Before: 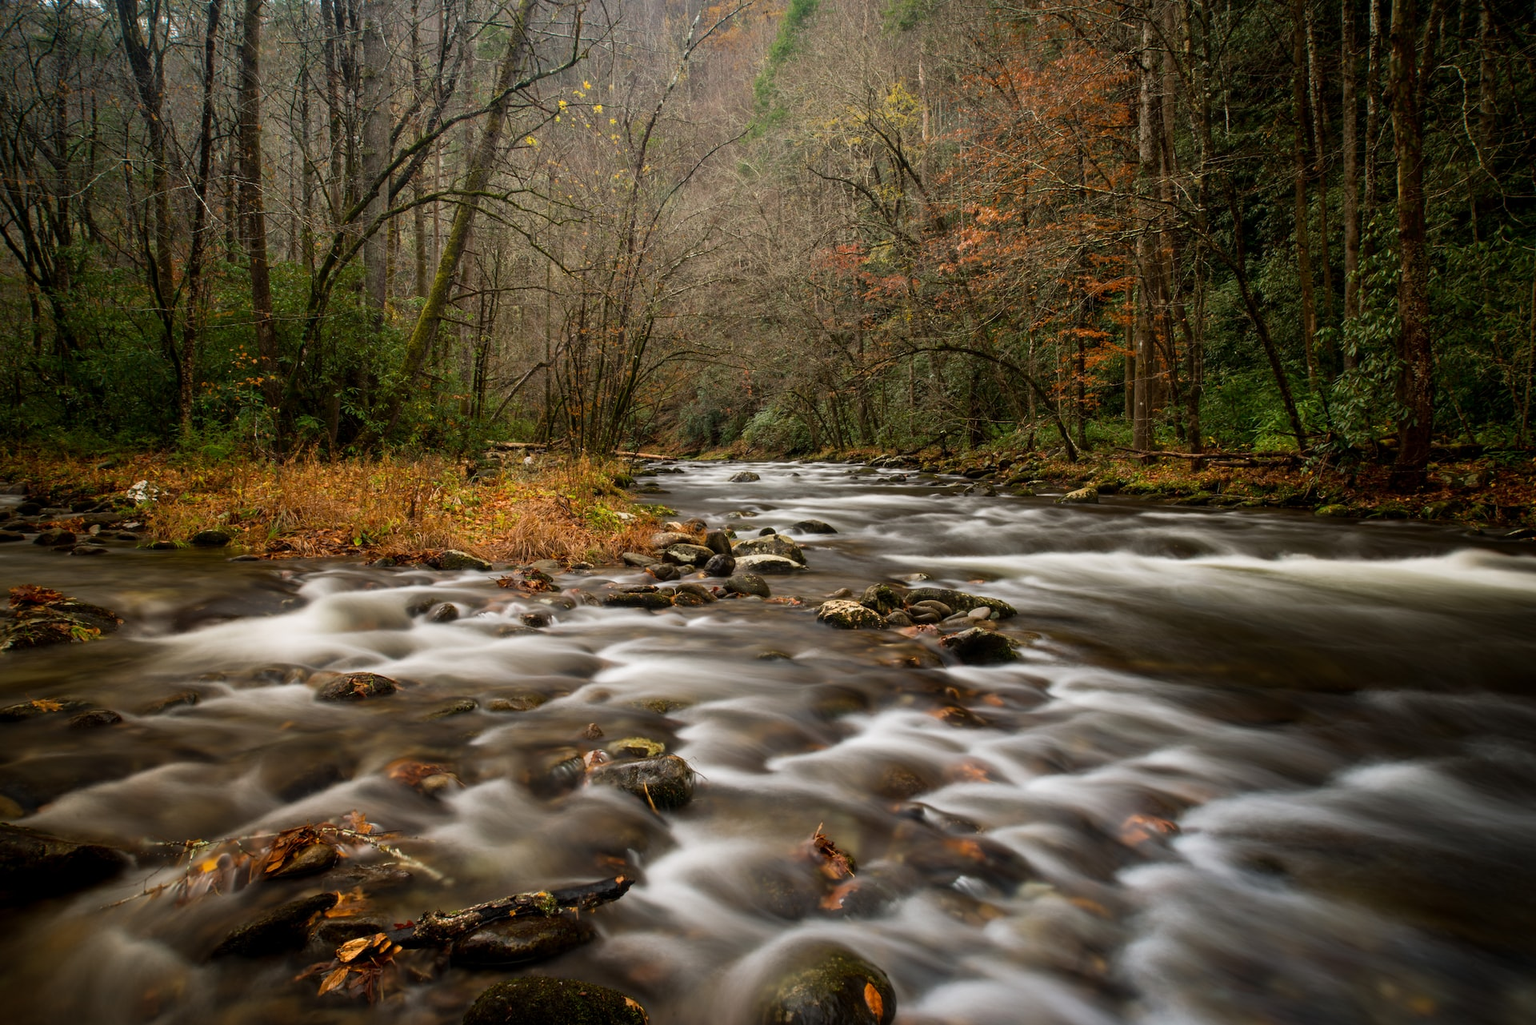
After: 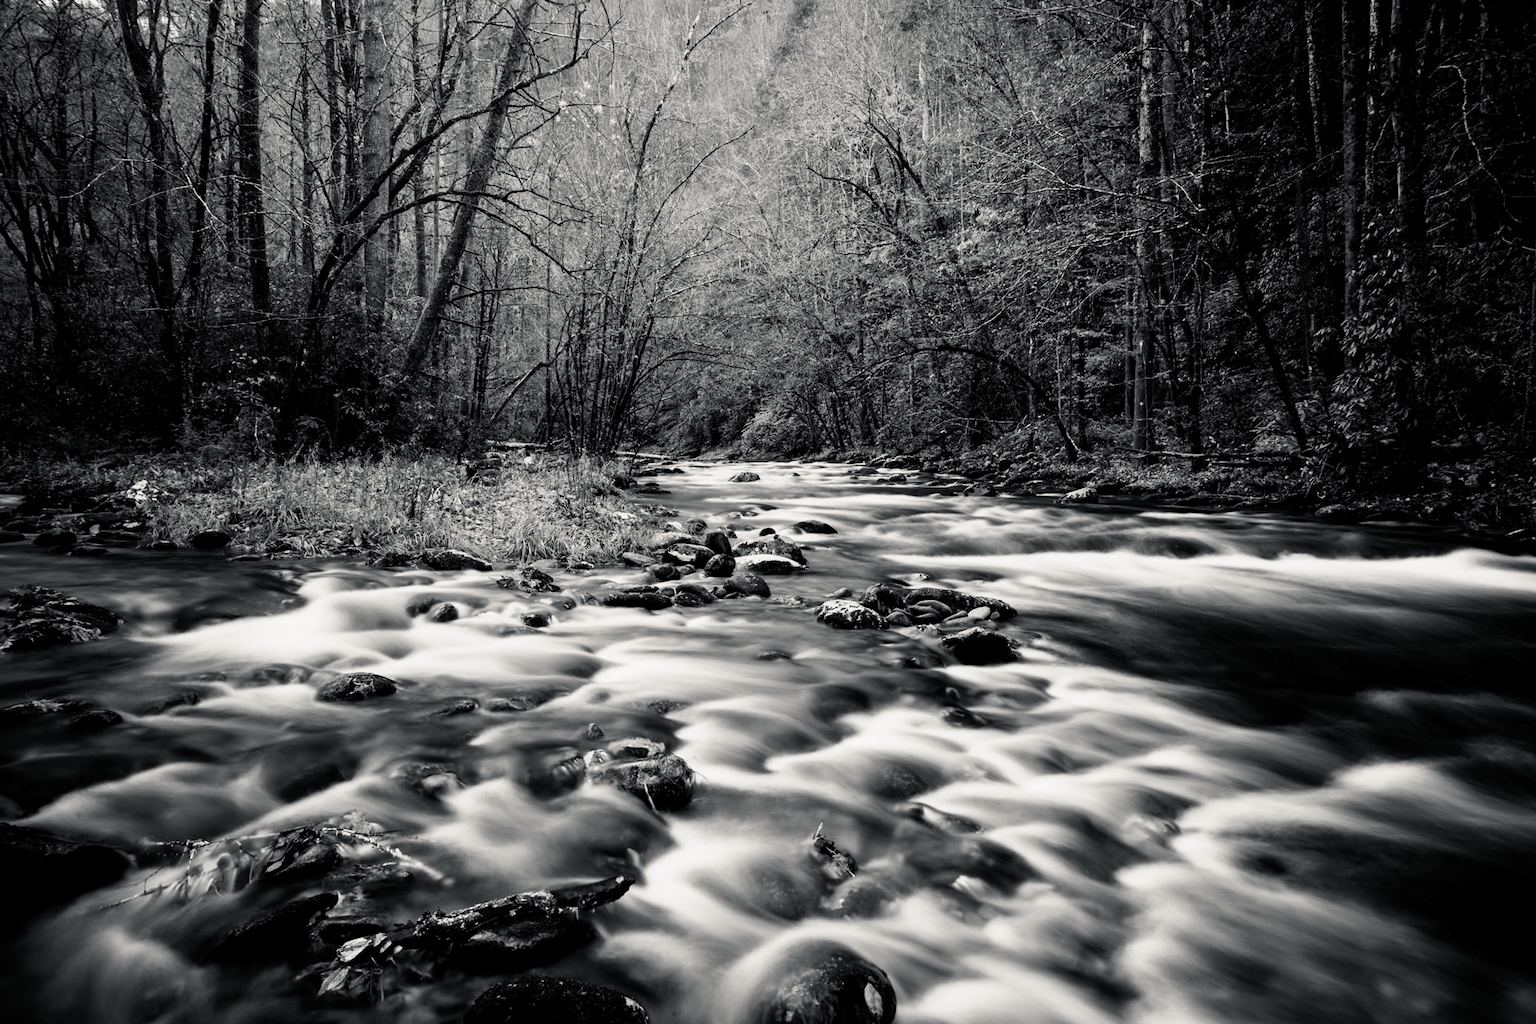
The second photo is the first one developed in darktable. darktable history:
color balance rgb: shadows lift › chroma 1%, shadows lift › hue 240.84°, highlights gain › chroma 2%, highlights gain › hue 73.2°, global offset › luminance -0.5%, perceptual saturation grading › global saturation 20%, perceptual saturation grading › highlights -25%, perceptual saturation grading › shadows 50%, global vibrance 25.26%
graduated density: density 0.38 EV, hardness 21%, rotation -6.11°, saturation 32%
base curve: curves: ch0 [(0, 0) (0, 0.001) (0.001, 0.001) (0.004, 0.002) (0.007, 0.004) (0.015, 0.013) (0.033, 0.045) (0.052, 0.096) (0.075, 0.17) (0.099, 0.241) (0.163, 0.42) (0.219, 0.55) (0.259, 0.616) (0.327, 0.722) (0.365, 0.765) (0.522, 0.873) (0.547, 0.881) (0.689, 0.919) (0.826, 0.952) (1, 1)], preserve colors none
color calibration: output gray [0.21, 0.42, 0.37, 0], gray › normalize channels true, illuminant same as pipeline (D50), adaptation XYZ, x 0.346, y 0.359, gamut compression 0
